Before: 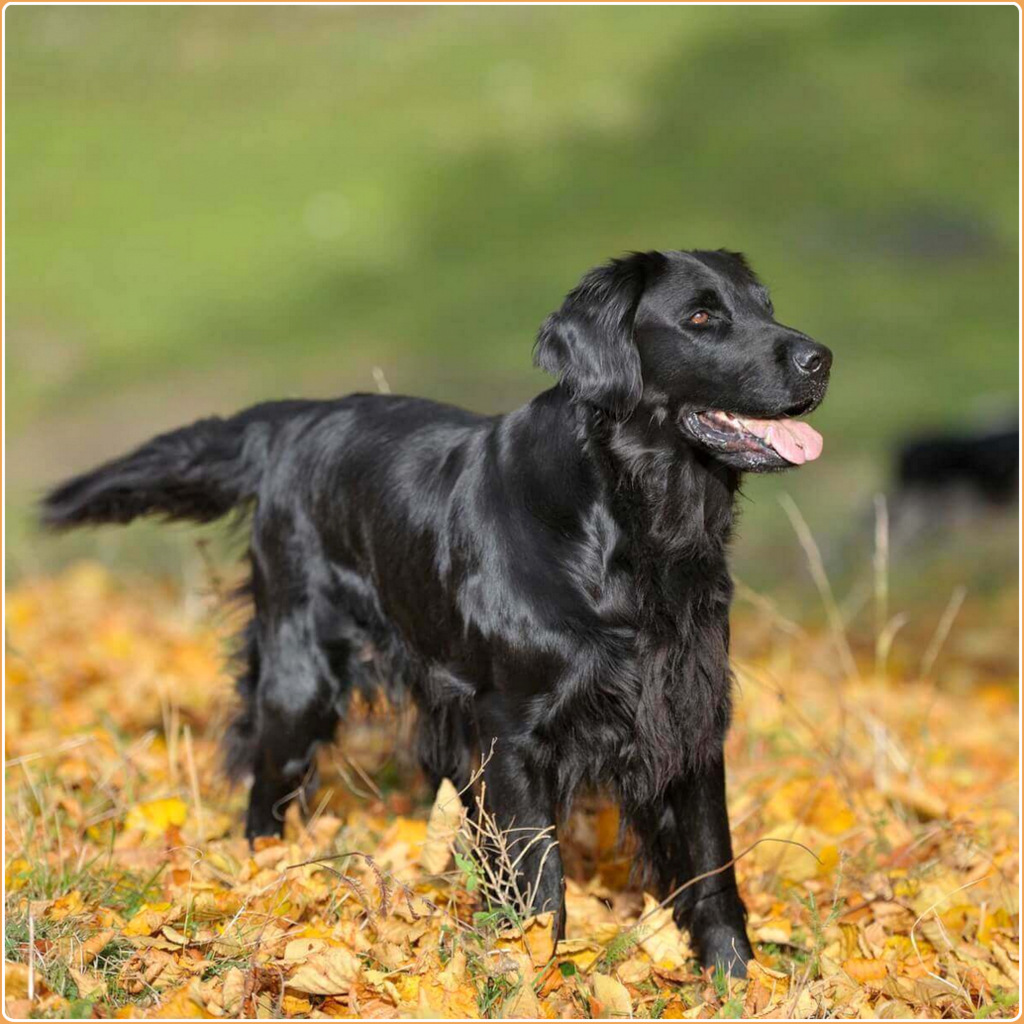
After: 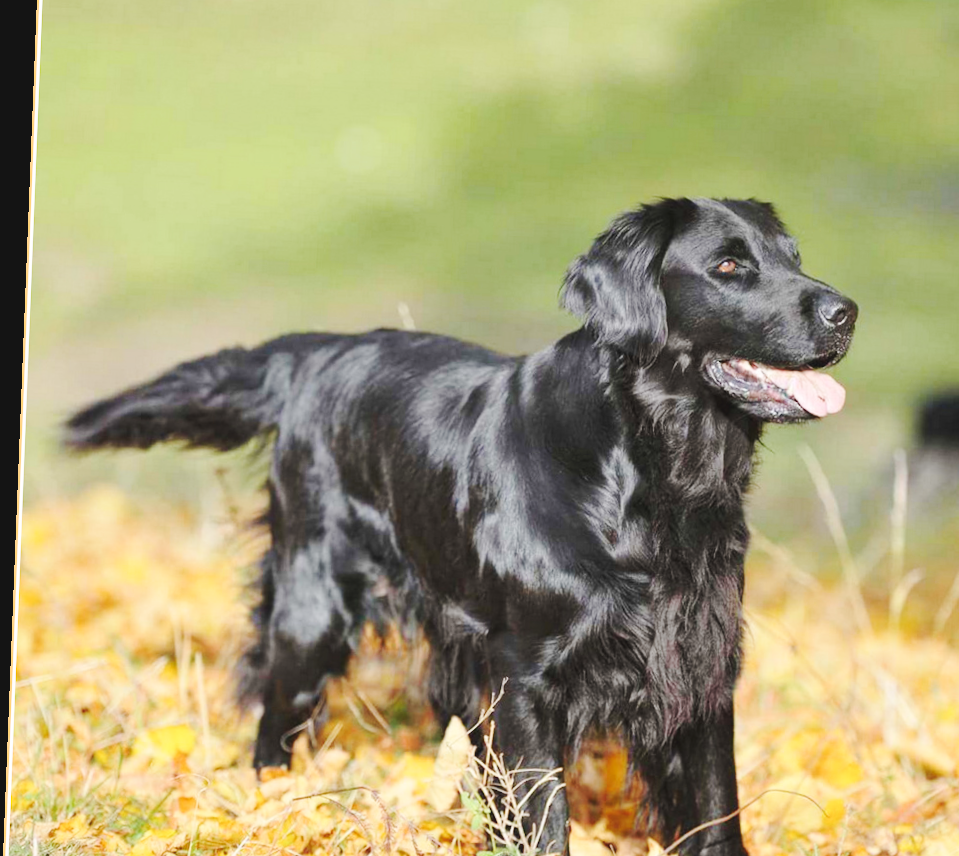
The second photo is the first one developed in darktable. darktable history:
rotate and perspective: rotation 2.27°, automatic cropping off
crop: top 7.49%, right 9.717%, bottom 11.943%
base curve: curves: ch0 [(0, 0.007) (0.028, 0.063) (0.121, 0.311) (0.46, 0.743) (0.859, 0.957) (1, 1)], preserve colors none
